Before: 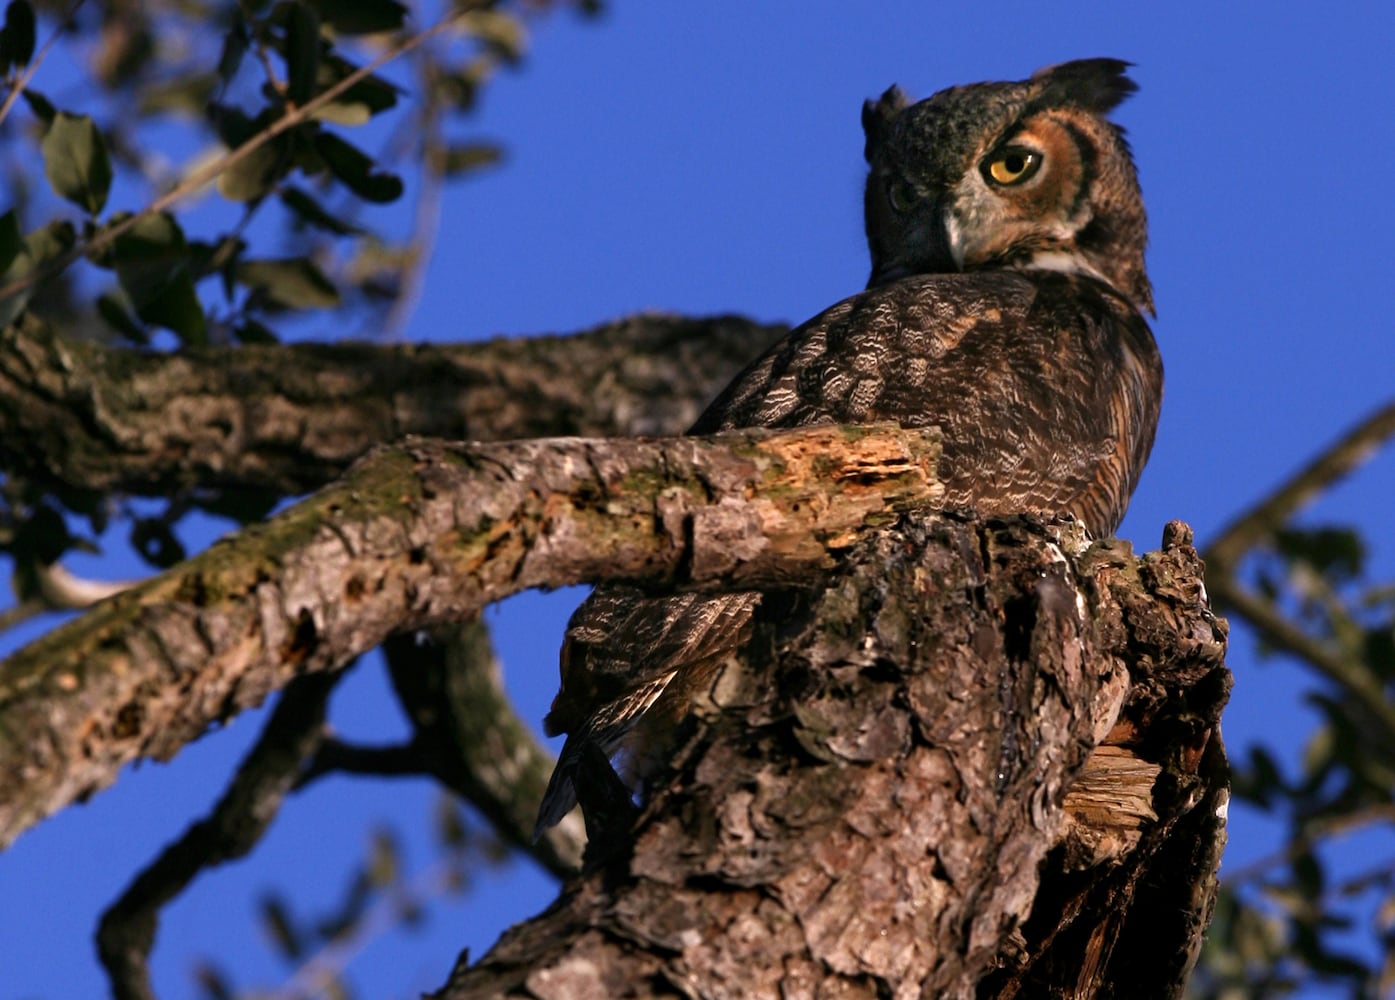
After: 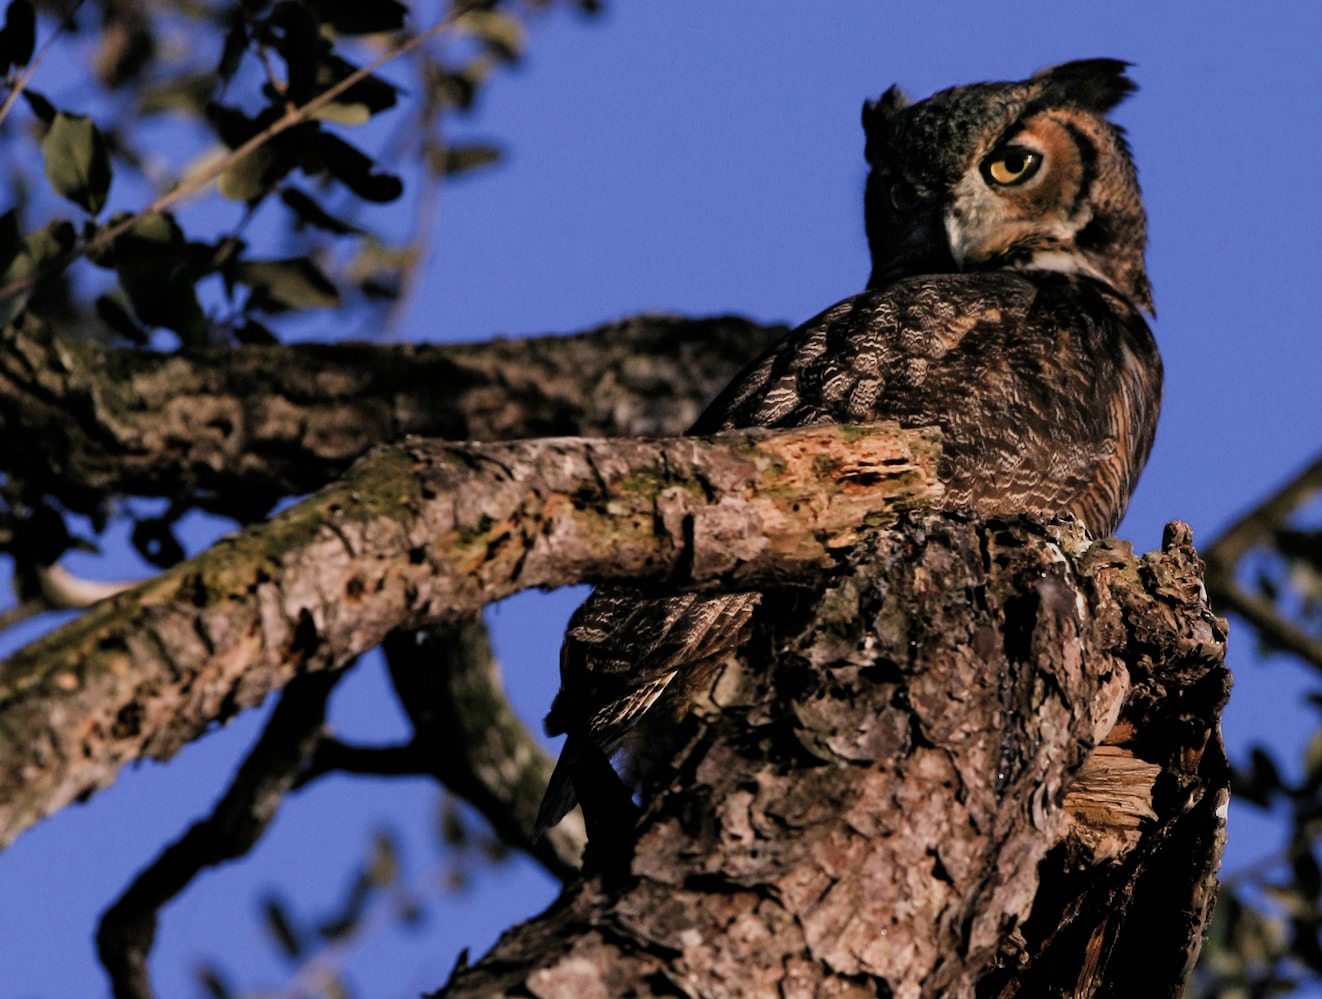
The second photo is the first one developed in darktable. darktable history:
filmic rgb: black relative exposure -7.65 EV, white relative exposure 4.56 EV, hardness 3.61, contrast 1.052, color science v4 (2020)
tone curve: curves: ch0 [(0, 0) (0.584, 0.595) (1, 1)], color space Lab, linked channels, preserve colors none
crop and rotate: left 0%, right 5.233%
